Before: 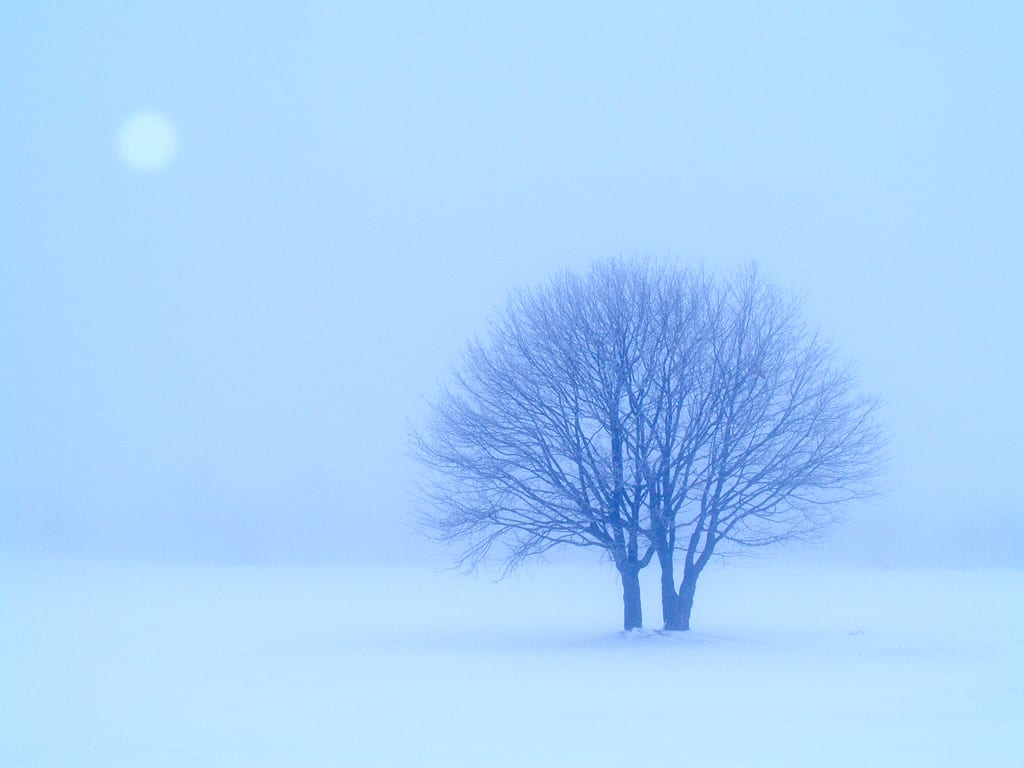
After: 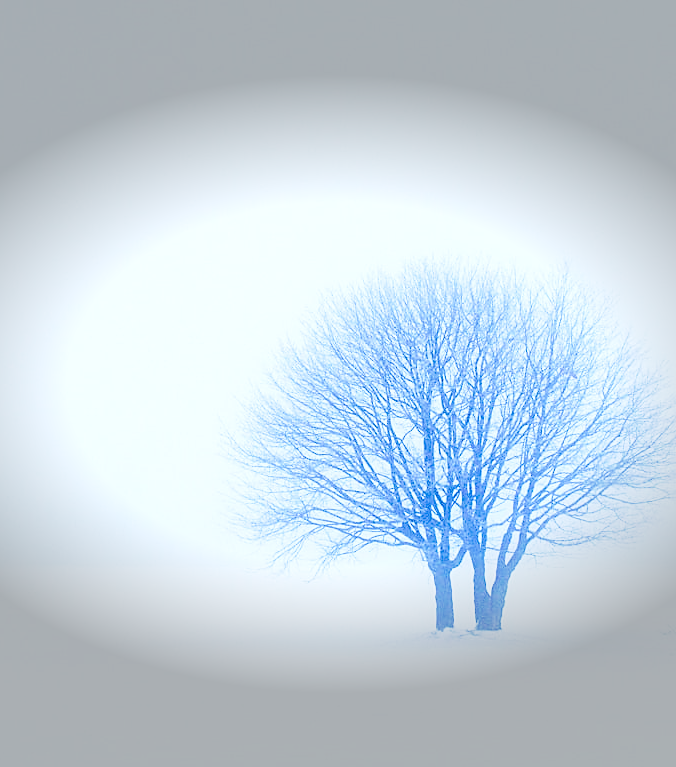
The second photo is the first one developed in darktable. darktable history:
exposure: exposure -0.151 EV, compensate highlight preservation false
crop and rotate: left 18.442%, right 15.508%
base curve: curves: ch0 [(0, 0) (0.028, 0.03) (0.121, 0.232) (0.46, 0.748) (0.859, 0.968) (1, 1)], preserve colors none
tone equalizer: -8 EV -0.75 EV, -7 EV -0.7 EV, -6 EV -0.6 EV, -5 EV -0.4 EV, -3 EV 0.4 EV, -2 EV 0.6 EV, -1 EV 0.7 EV, +0 EV 0.75 EV, edges refinement/feathering 500, mask exposure compensation -1.57 EV, preserve details no
vignetting: fall-off start 70.97%, brightness -0.584, saturation -0.118, width/height ratio 1.333
sharpen: amount 0.575
